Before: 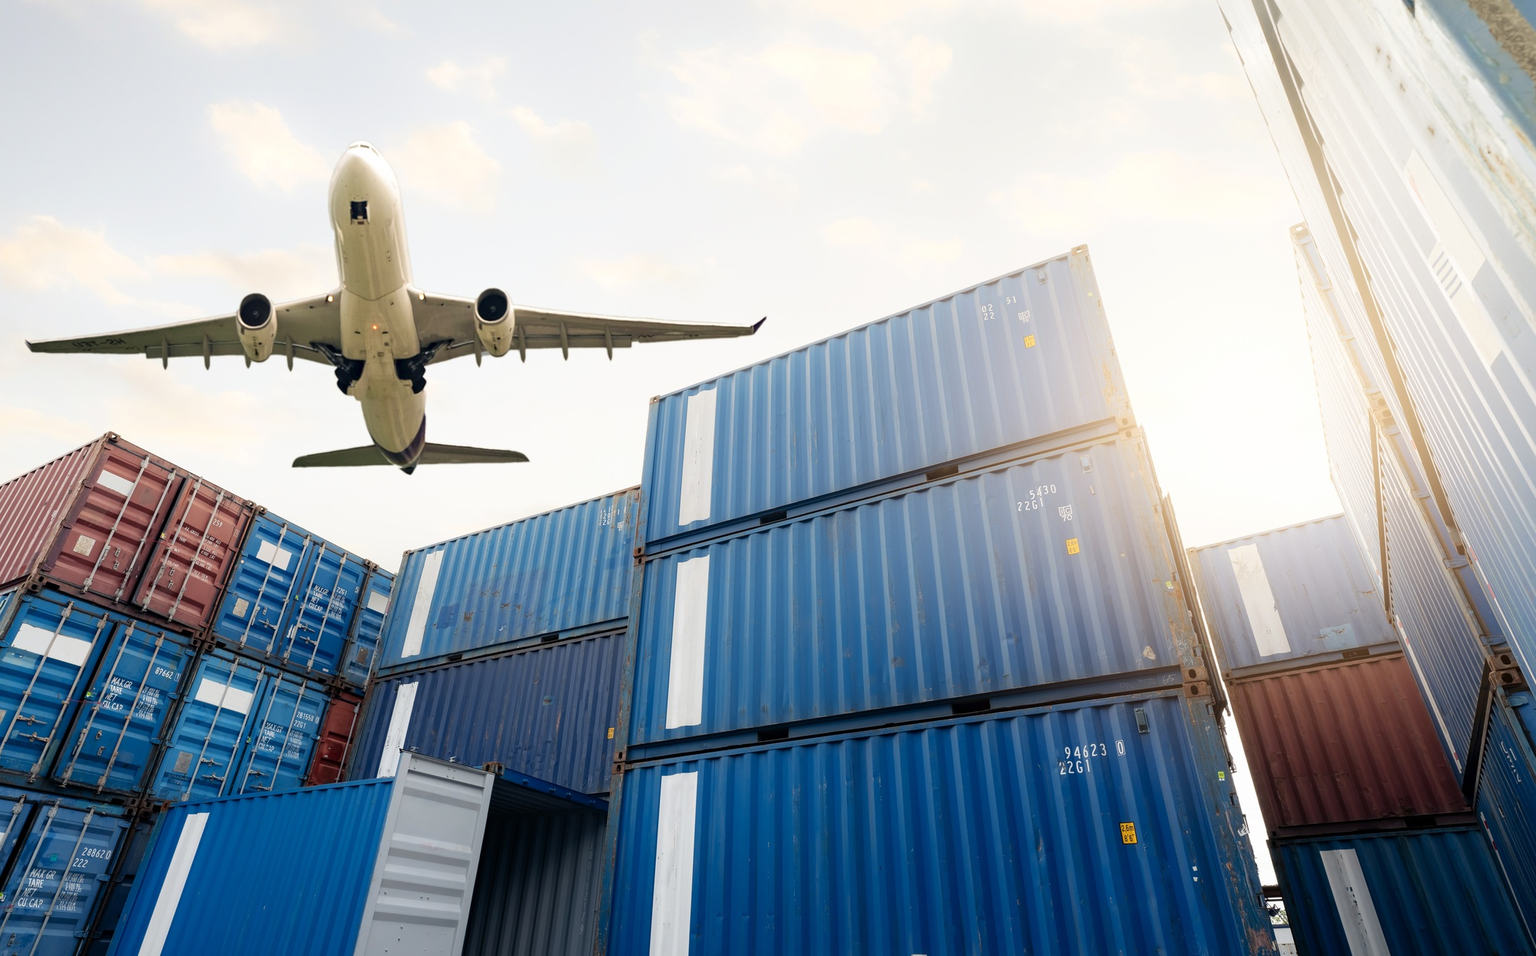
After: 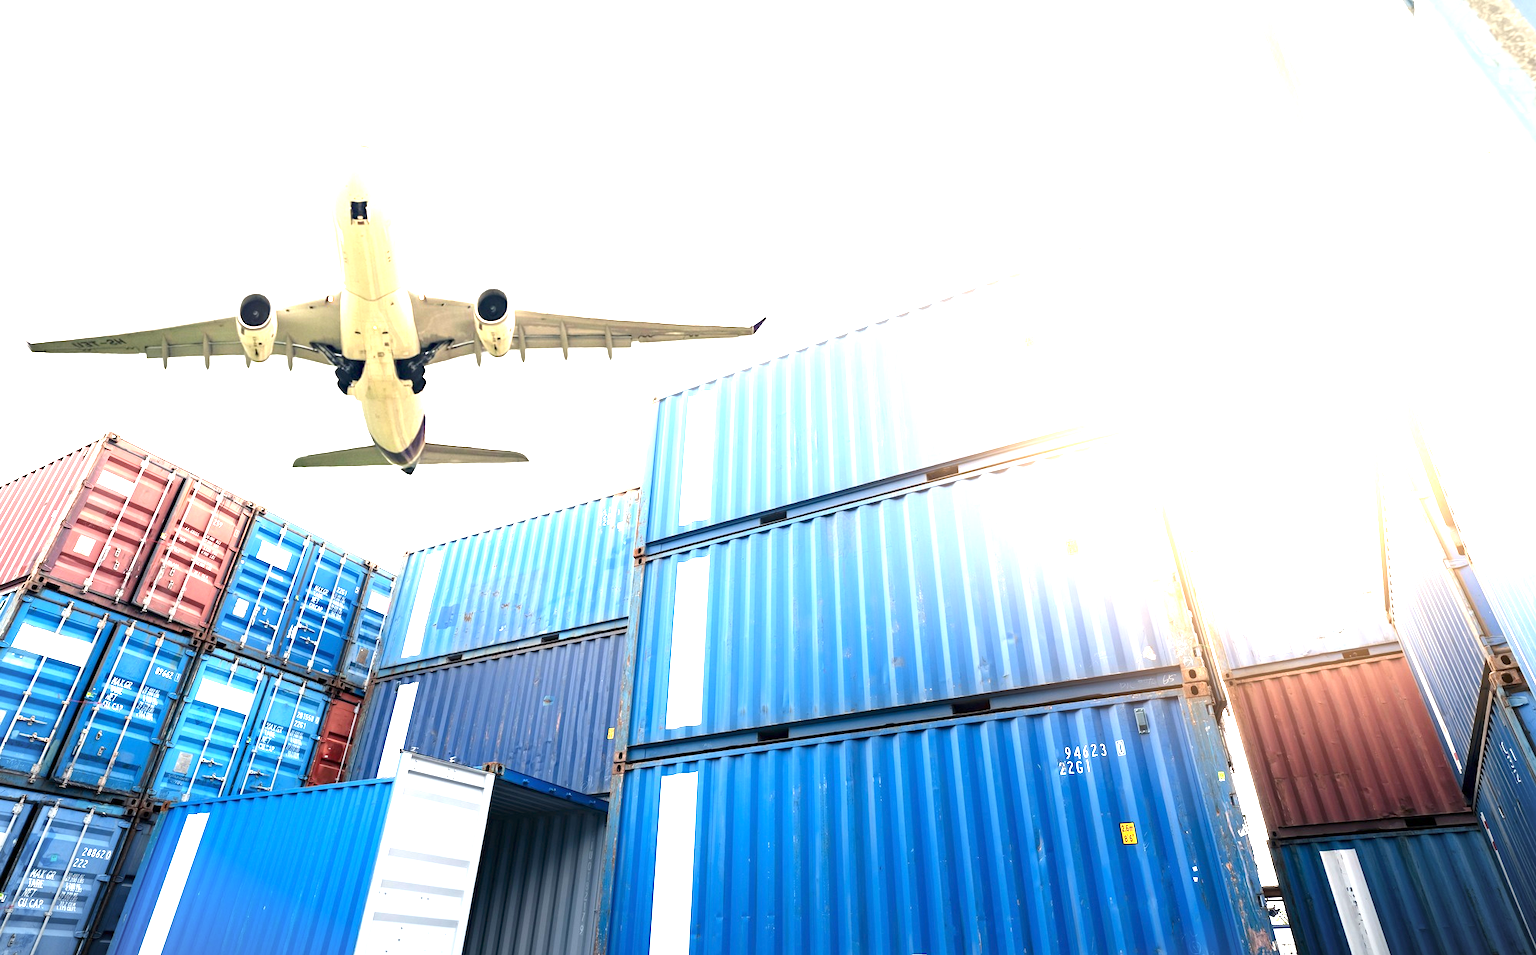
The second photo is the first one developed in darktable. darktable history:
crop: bottom 0.071%
vignetting: fall-off start 100%, brightness -0.282, width/height ratio 1.31
exposure: exposure 2.003 EV, compensate highlight preservation false
